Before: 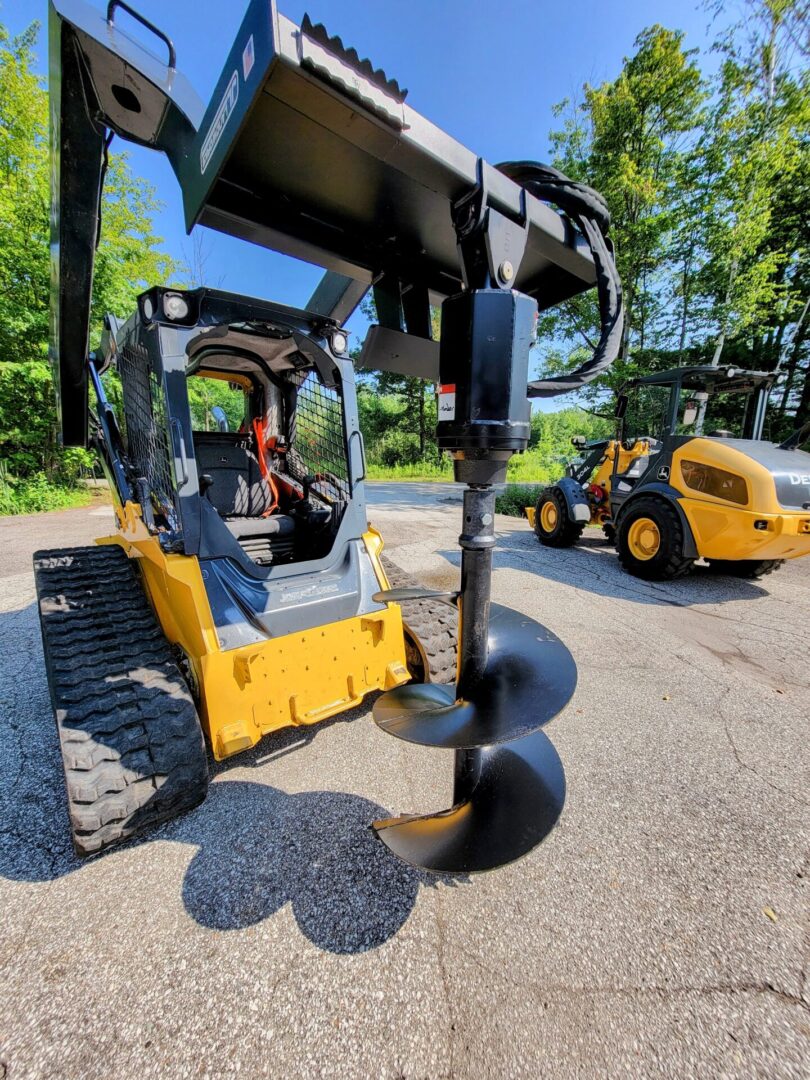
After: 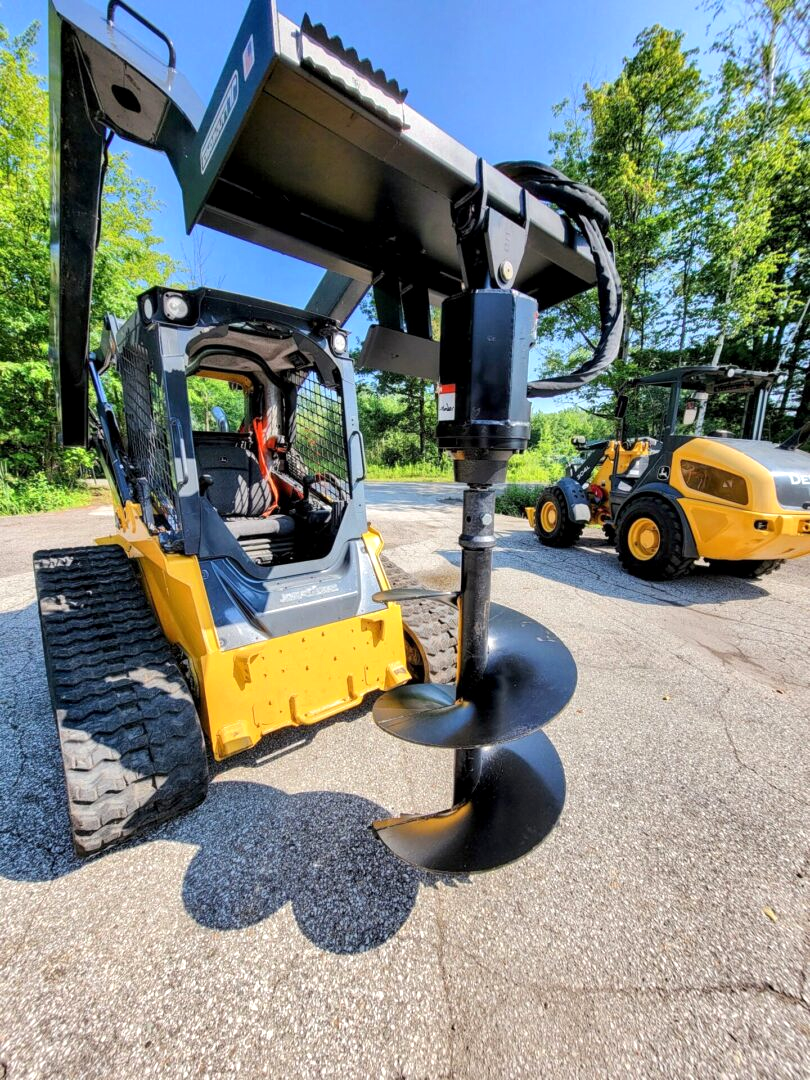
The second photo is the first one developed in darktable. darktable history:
exposure: exposure 0.295 EV, compensate highlight preservation false
local contrast: highlights 103%, shadows 98%, detail 120%, midtone range 0.2
